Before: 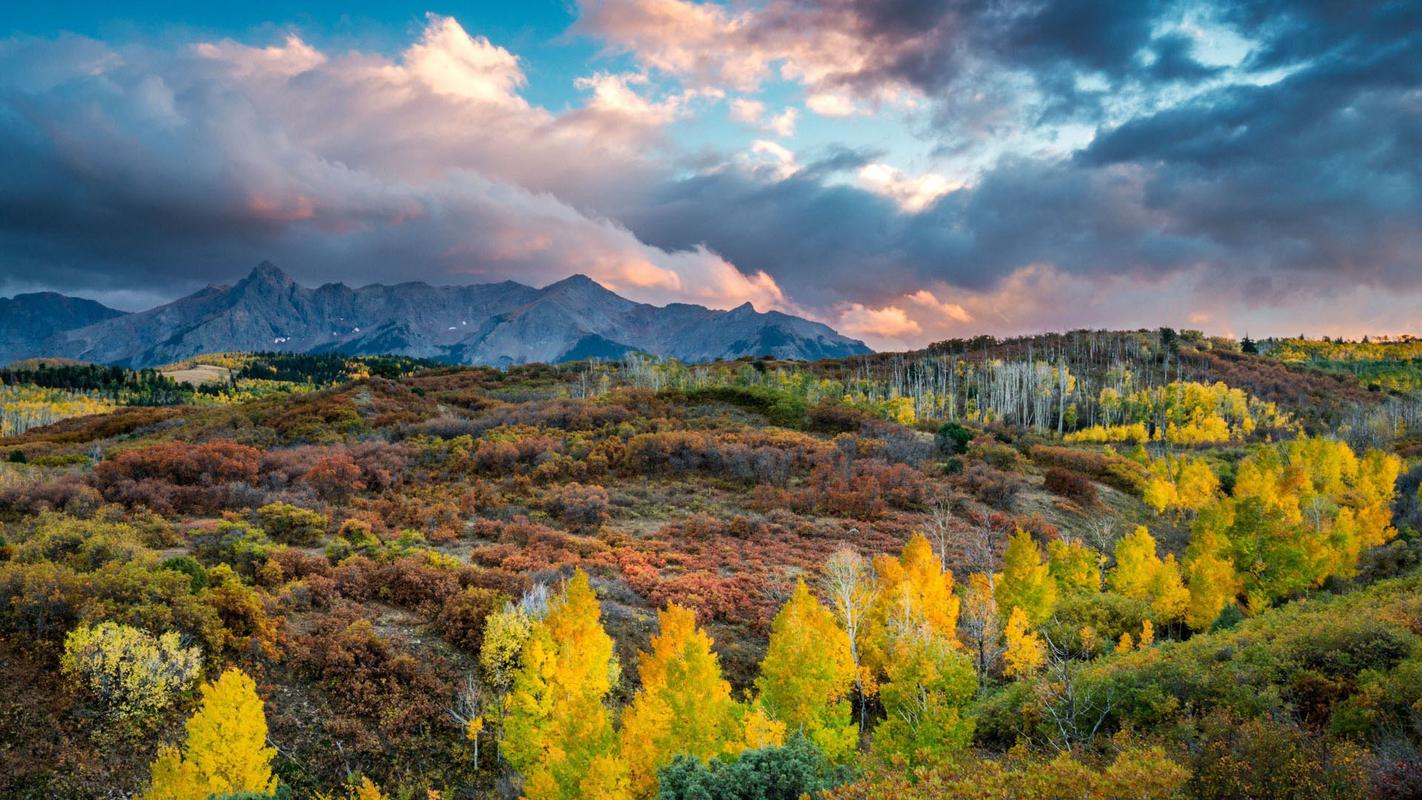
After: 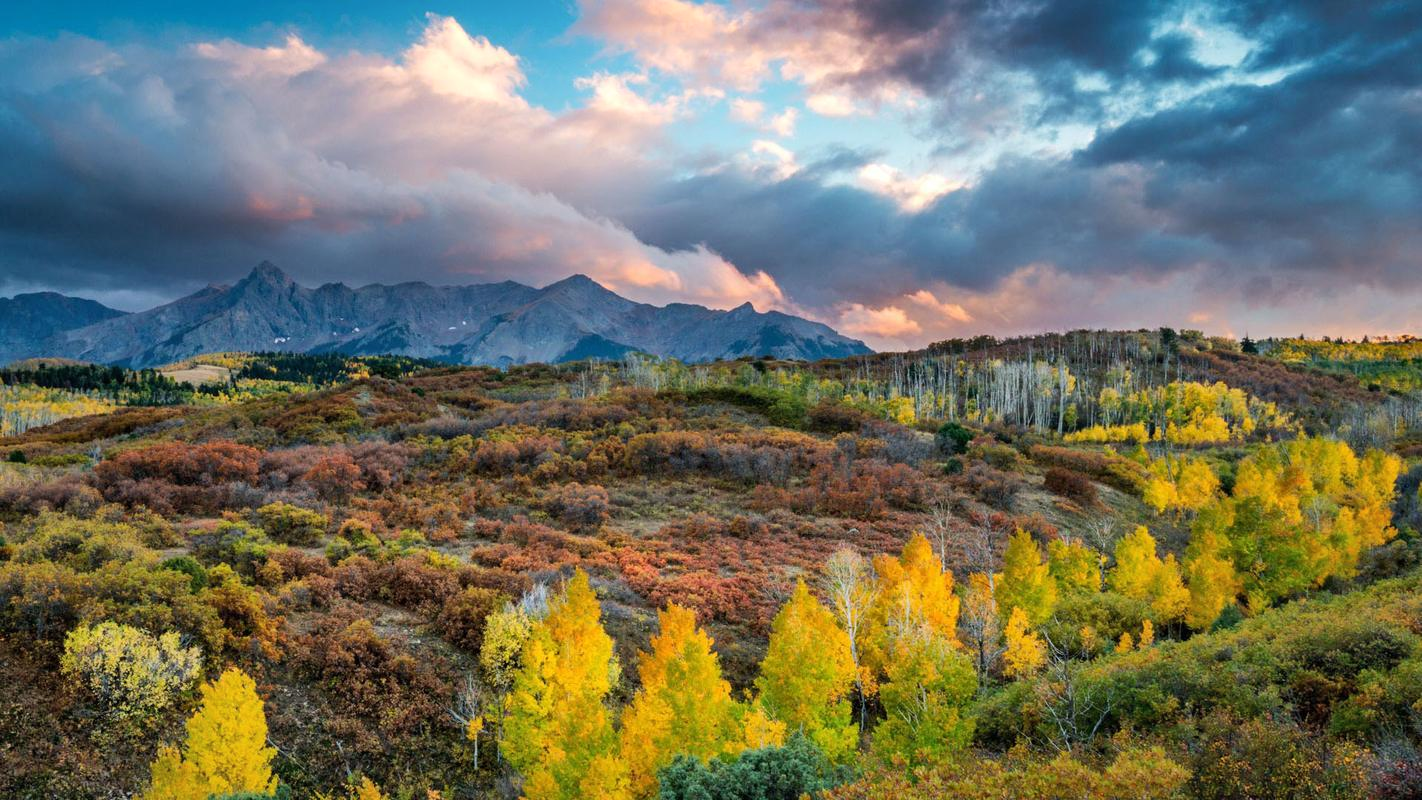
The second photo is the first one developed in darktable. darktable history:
shadows and highlights: highlights 70.89, soften with gaussian
